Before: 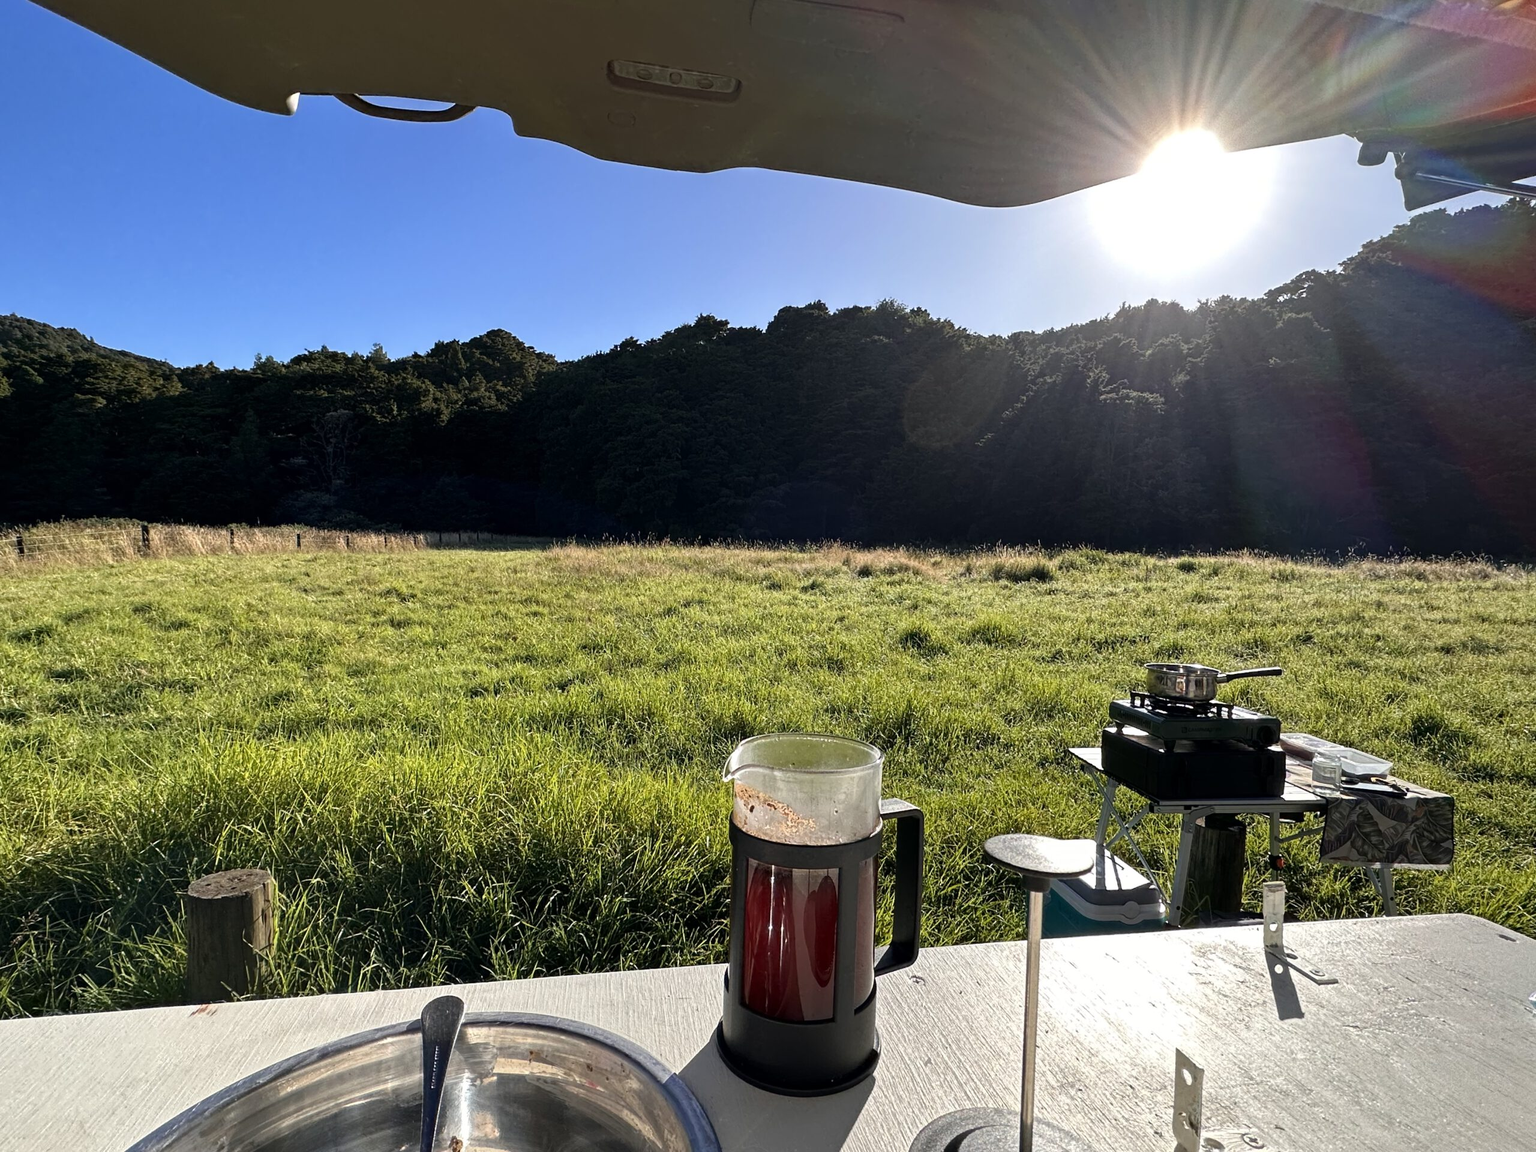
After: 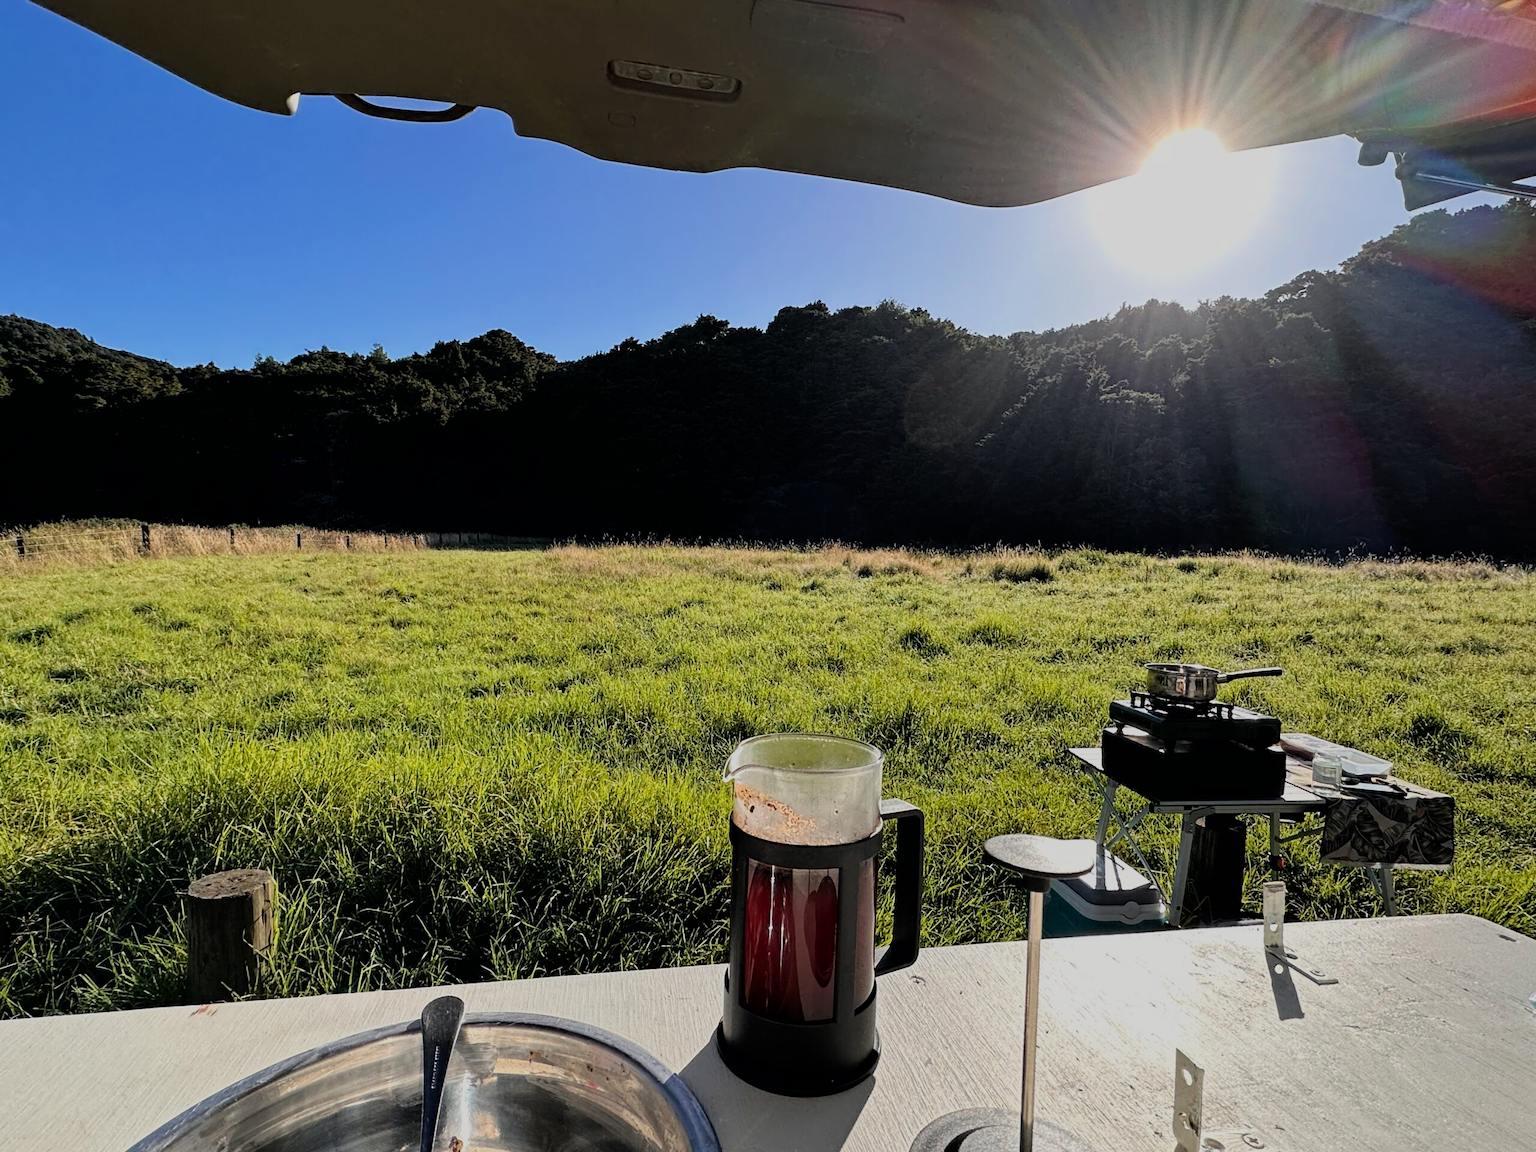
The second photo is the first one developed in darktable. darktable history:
filmic rgb: black relative exposure -9.26 EV, white relative exposure 6.78 EV, threshold 3 EV, hardness 3.05, contrast 1.054, color science v6 (2022), enable highlight reconstruction true
